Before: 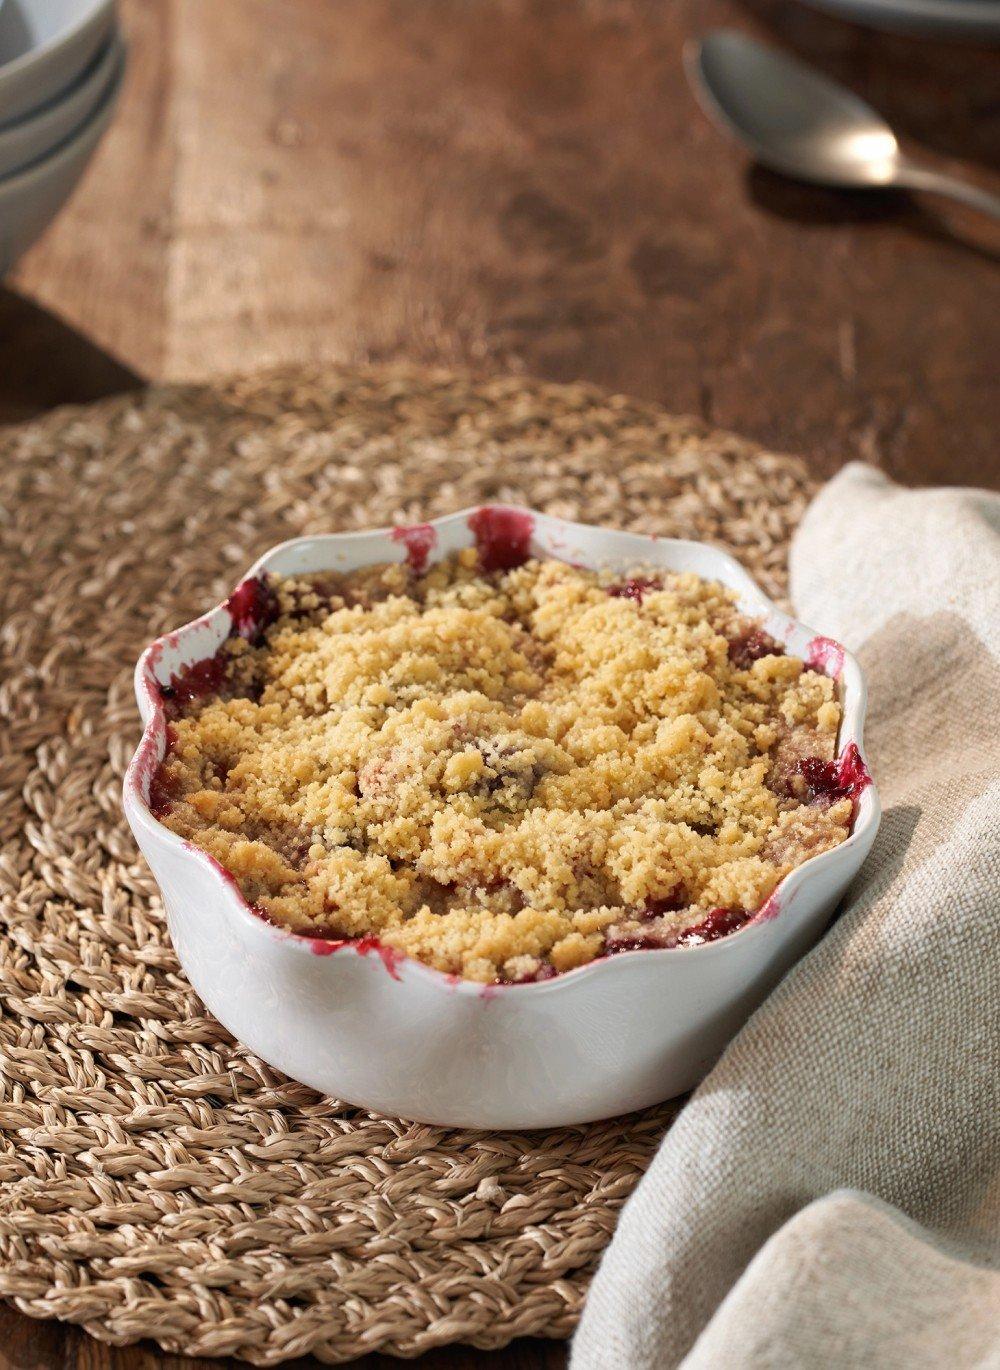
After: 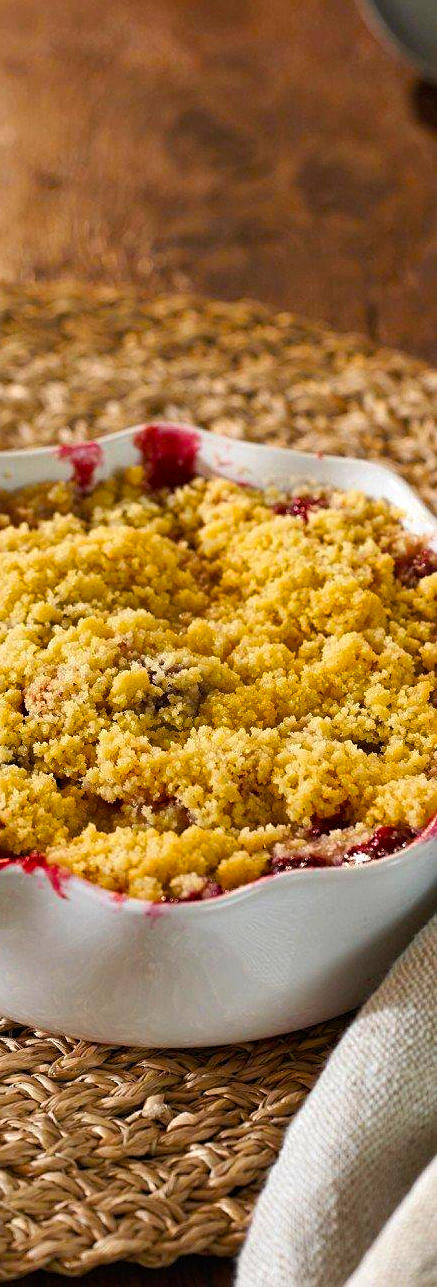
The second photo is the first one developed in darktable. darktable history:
color balance rgb: perceptual saturation grading › global saturation 49.097%, contrast 4.606%
crop: left 33.418%, top 6.026%, right 22.823%
sharpen: amount 0.207
shadows and highlights: radius 109.5, shadows 23.47, highlights -58.82, low approximation 0.01, soften with gaussian
